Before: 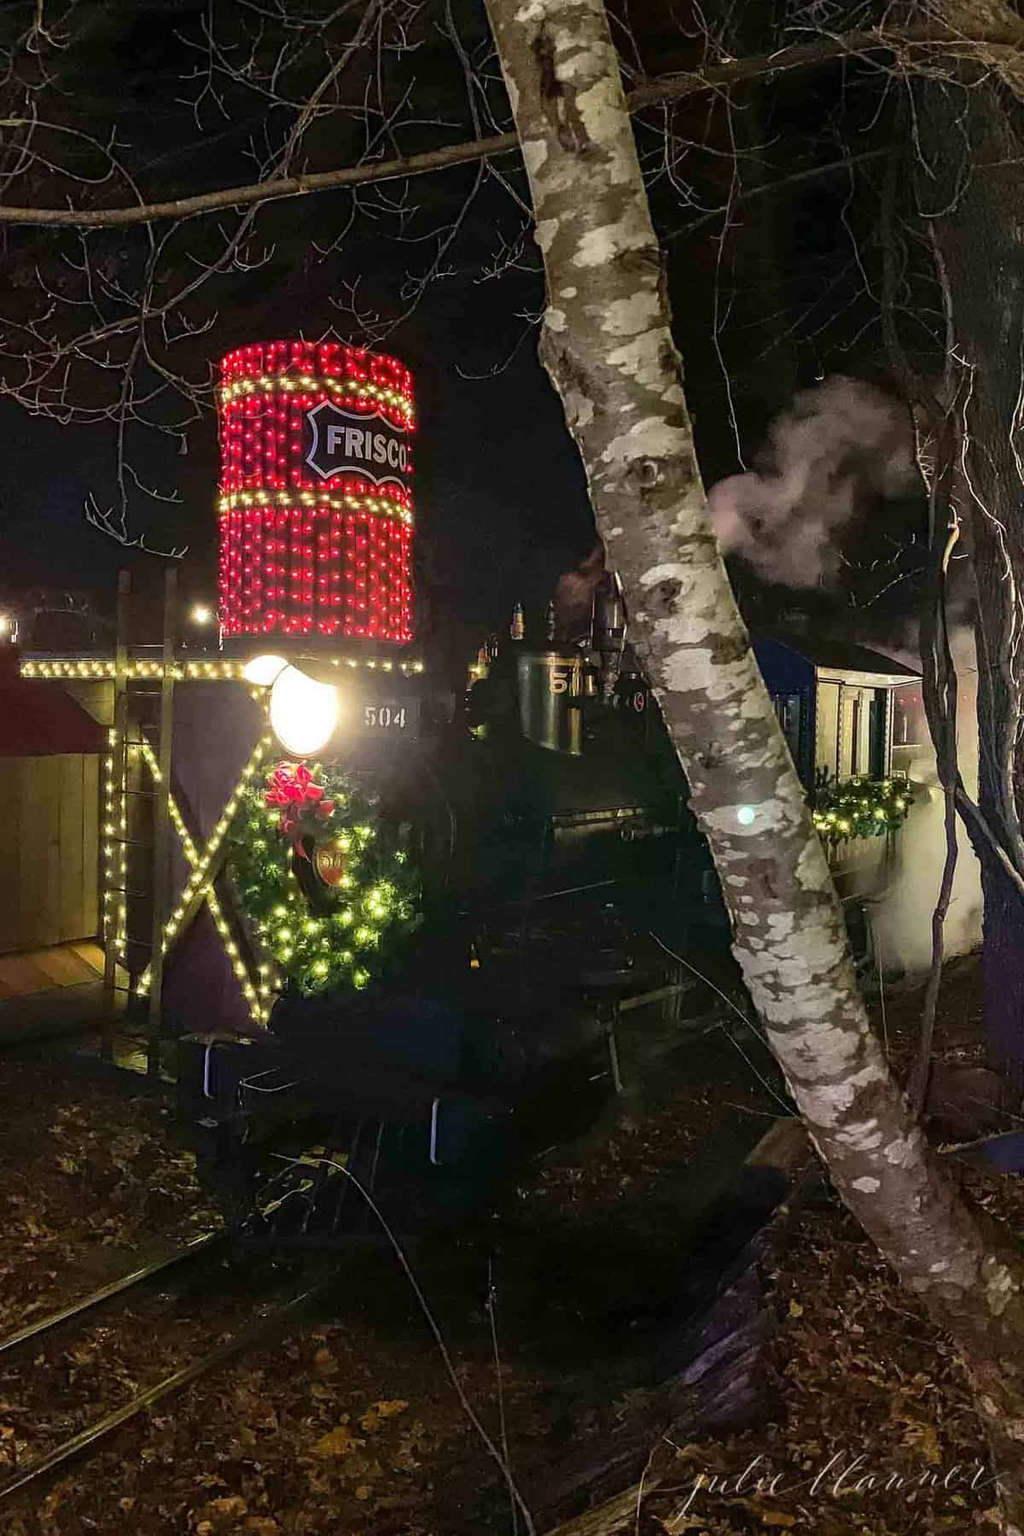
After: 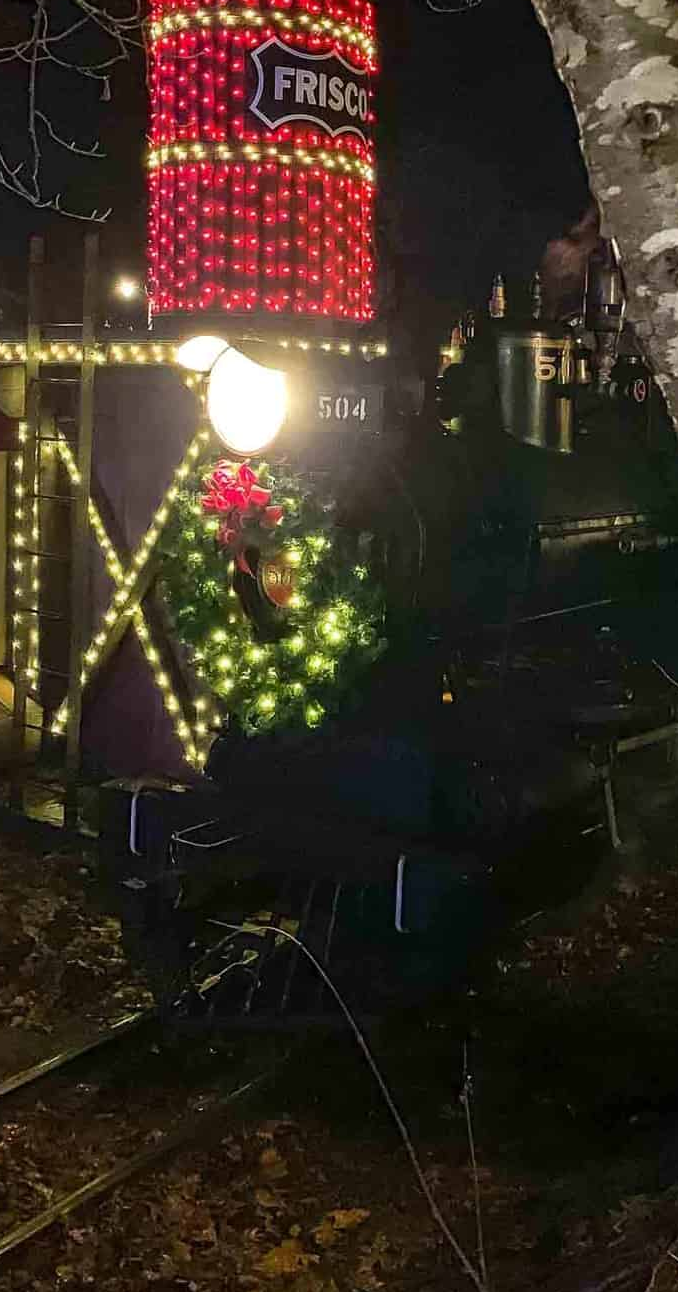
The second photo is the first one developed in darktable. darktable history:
tone equalizer: mask exposure compensation -0.489 EV
crop: left 9.159%, top 24.026%, right 34.27%, bottom 4.161%
